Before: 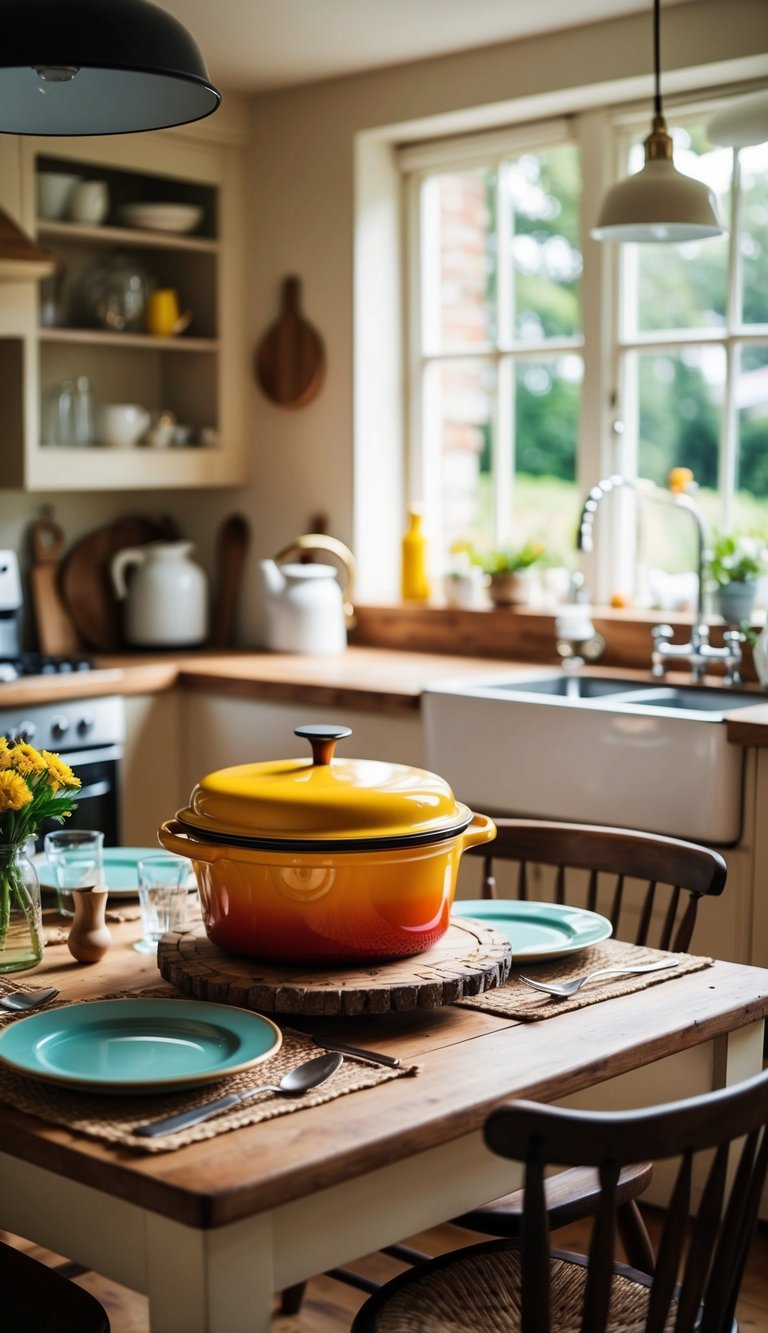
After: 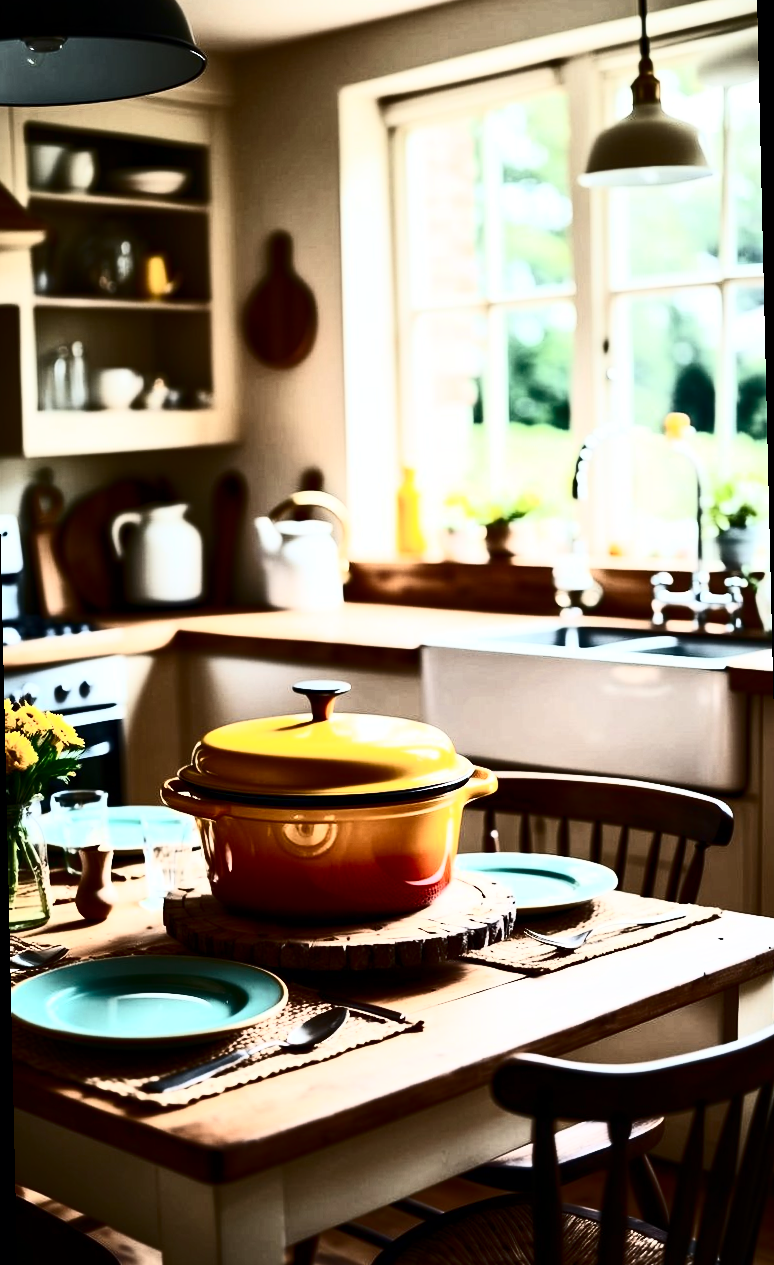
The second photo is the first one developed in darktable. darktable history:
contrast brightness saturation: contrast 0.93, brightness 0.2
contrast equalizer: octaves 7, y [[0.6 ×6], [0.55 ×6], [0 ×6], [0 ×6], [0 ×6]], mix 0.3
rotate and perspective: rotation -1.32°, lens shift (horizontal) -0.031, crop left 0.015, crop right 0.985, crop top 0.047, crop bottom 0.982
